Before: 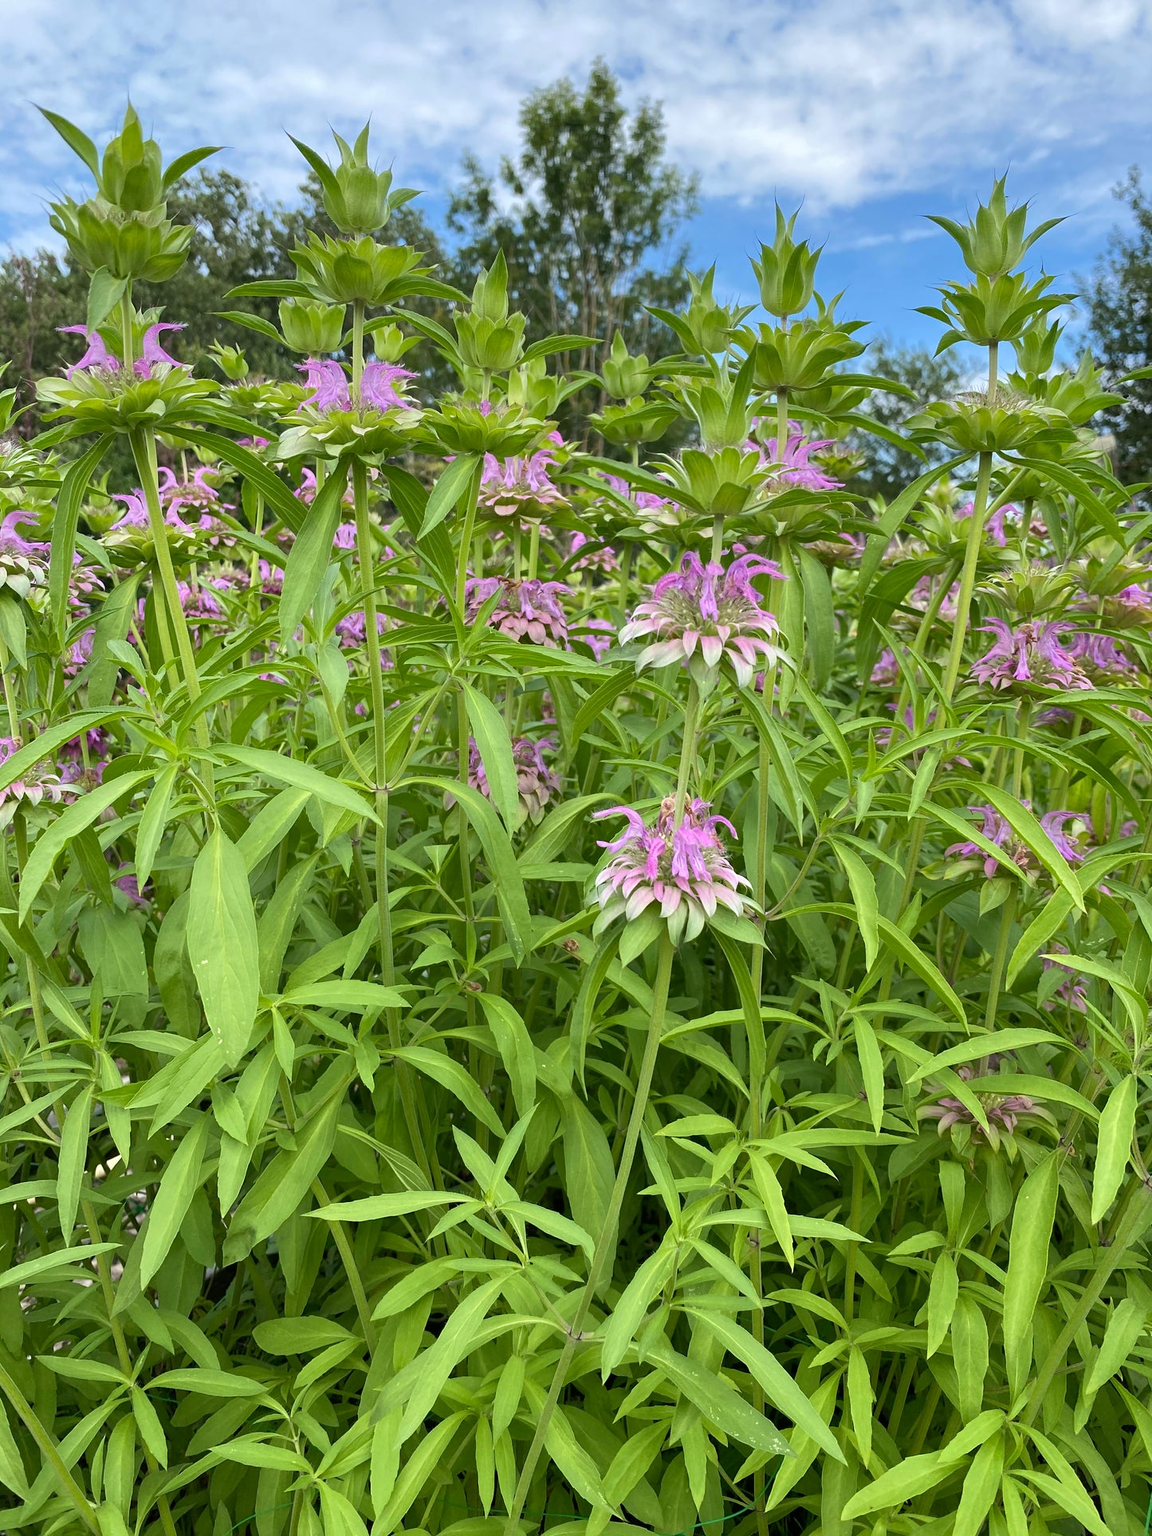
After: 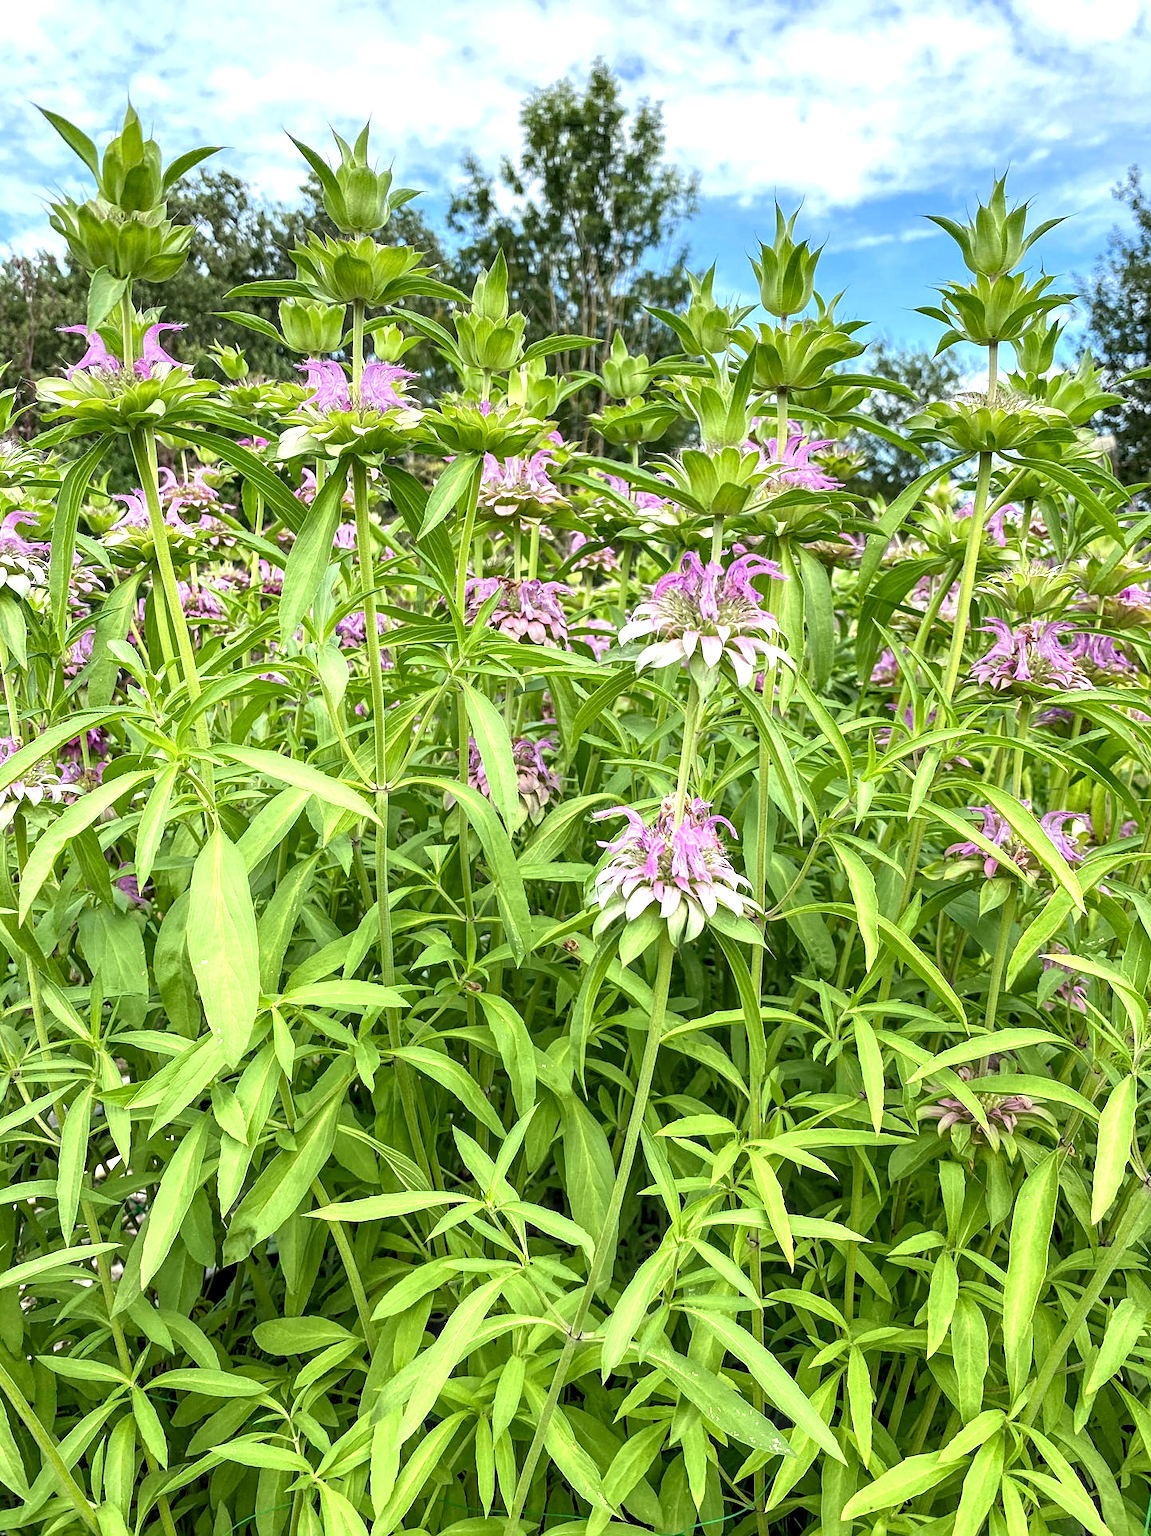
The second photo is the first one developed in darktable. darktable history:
sharpen: amount 0.2
local contrast: highlights 25%, detail 150%
exposure: black level correction 0, exposure 0.7 EV, compensate exposure bias true, compensate highlight preservation false
